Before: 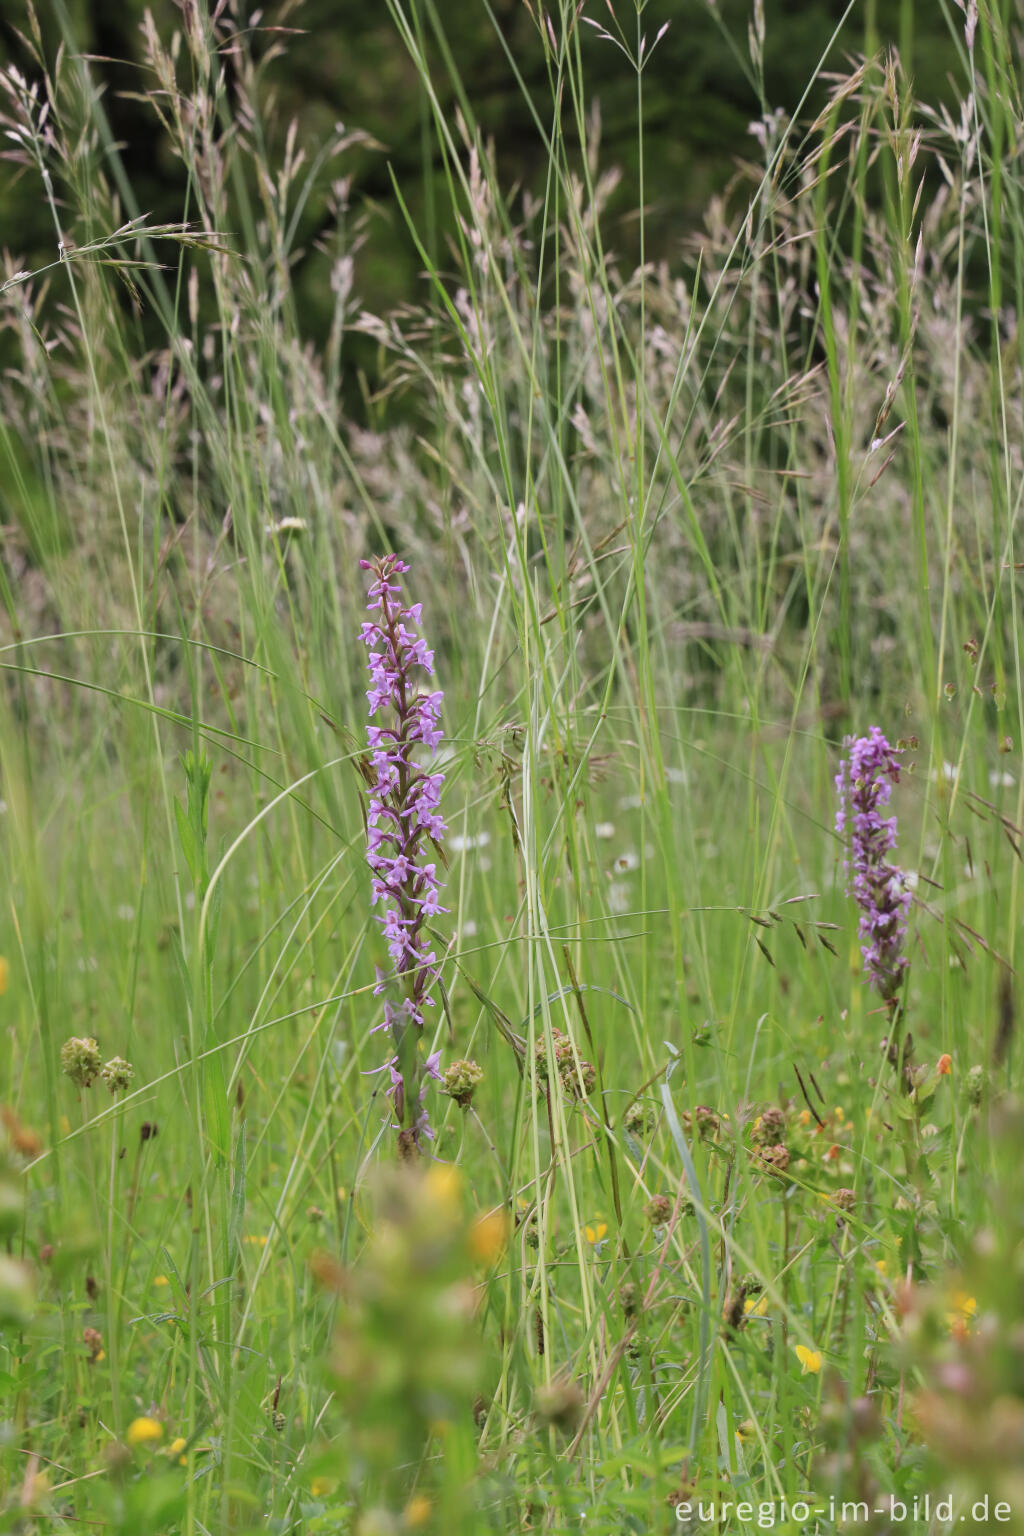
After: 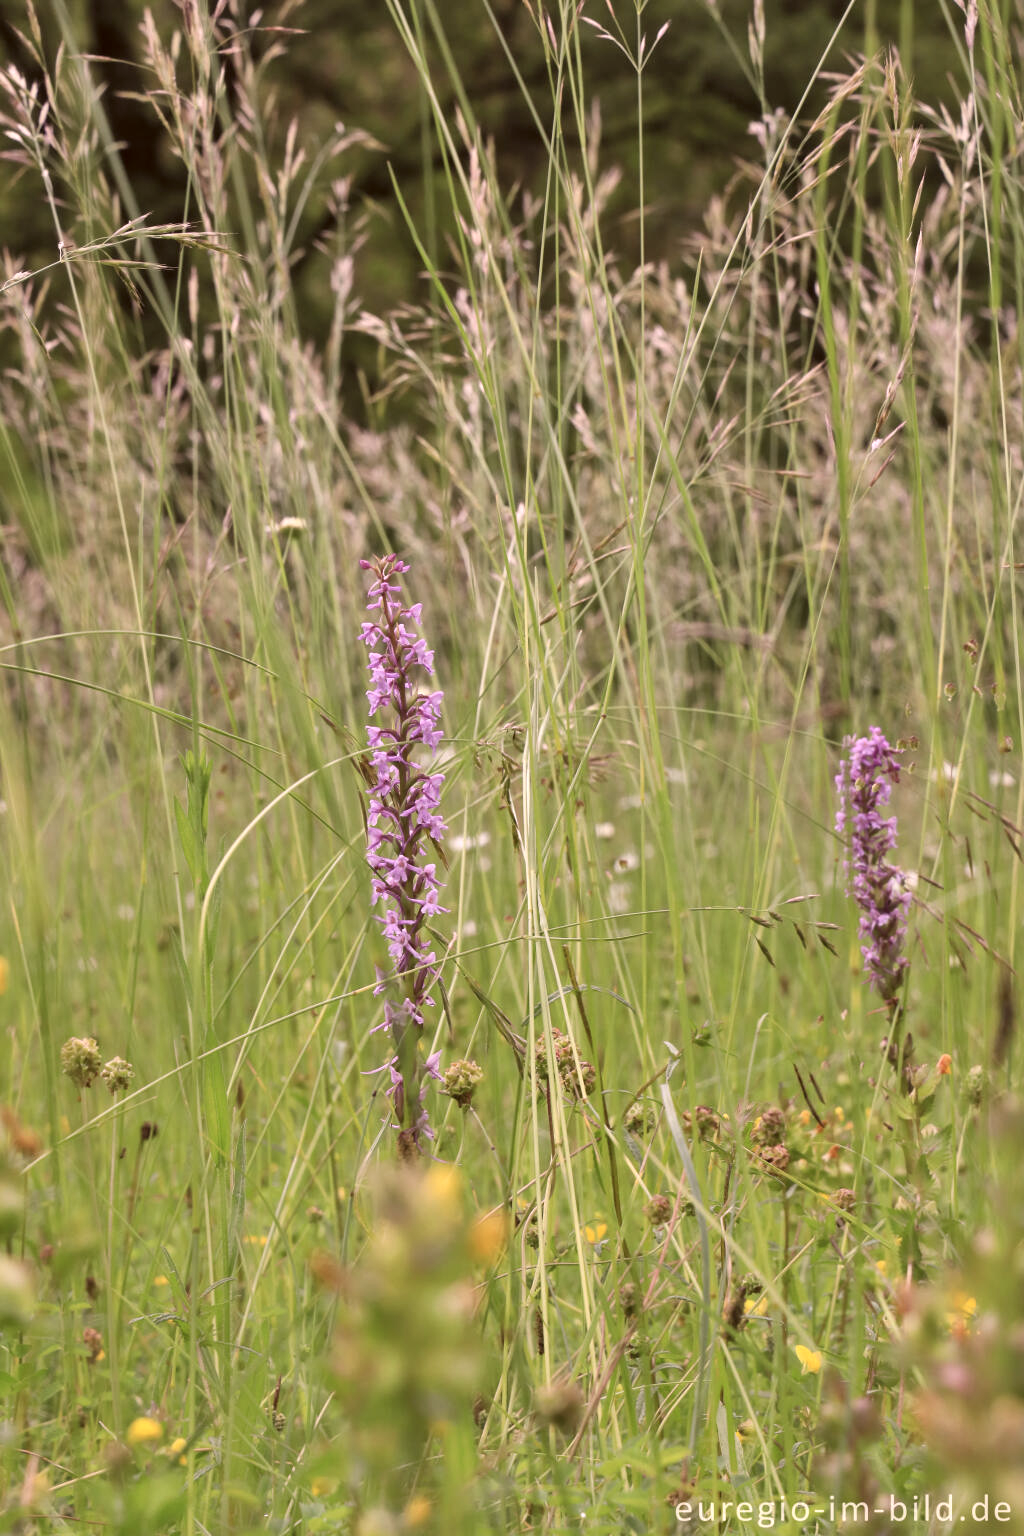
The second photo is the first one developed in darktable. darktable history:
shadows and highlights: low approximation 0.01, soften with gaussian
exposure: exposure 0.374 EV, compensate highlight preservation false
color correction: highlights a* 10.23, highlights b* 9.67, shadows a* 8.01, shadows b* 8.05, saturation 0.777
